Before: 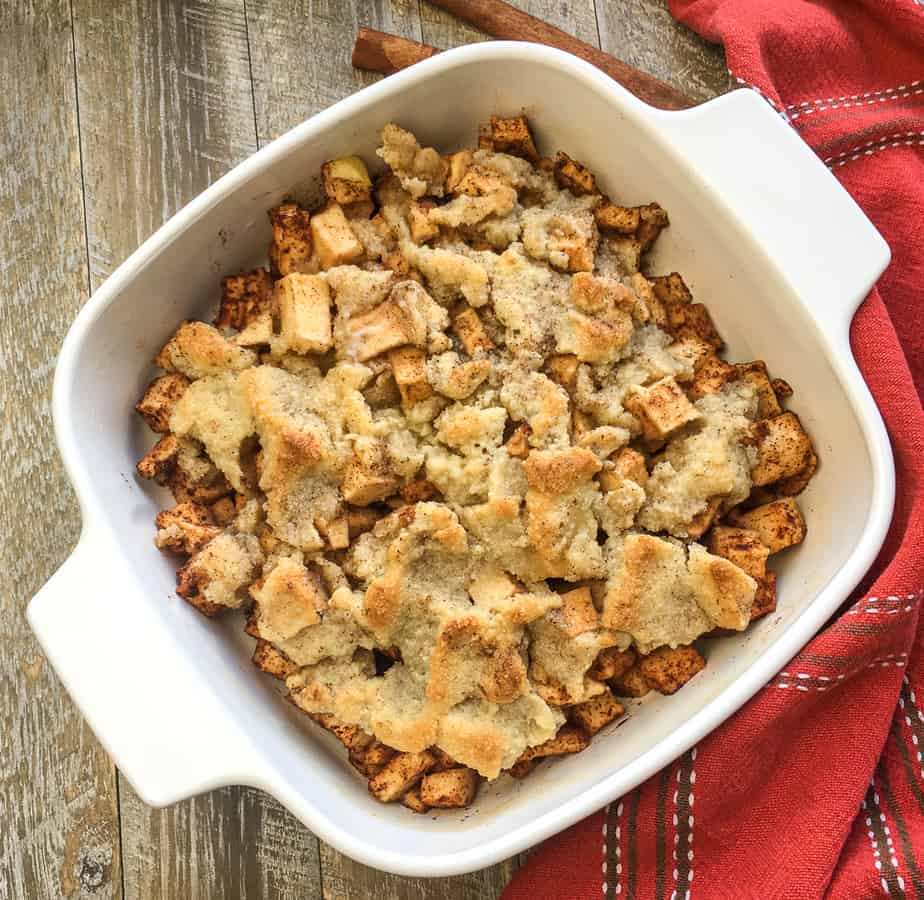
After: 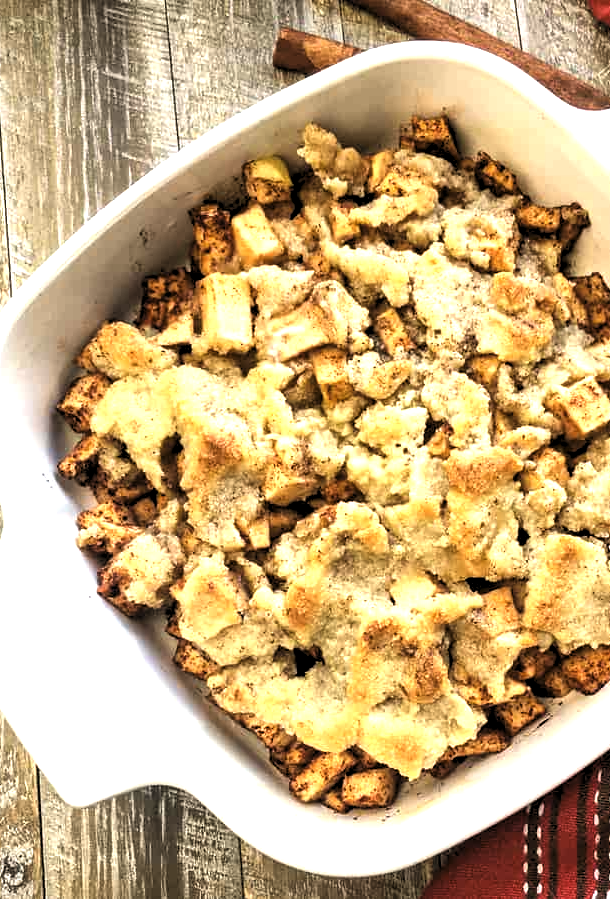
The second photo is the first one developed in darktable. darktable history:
crop and rotate: left 8.619%, right 25.265%
exposure: black level correction 0, exposure 0.589 EV, compensate exposure bias true, compensate highlight preservation false
levels: levels [0.182, 0.542, 0.902]
